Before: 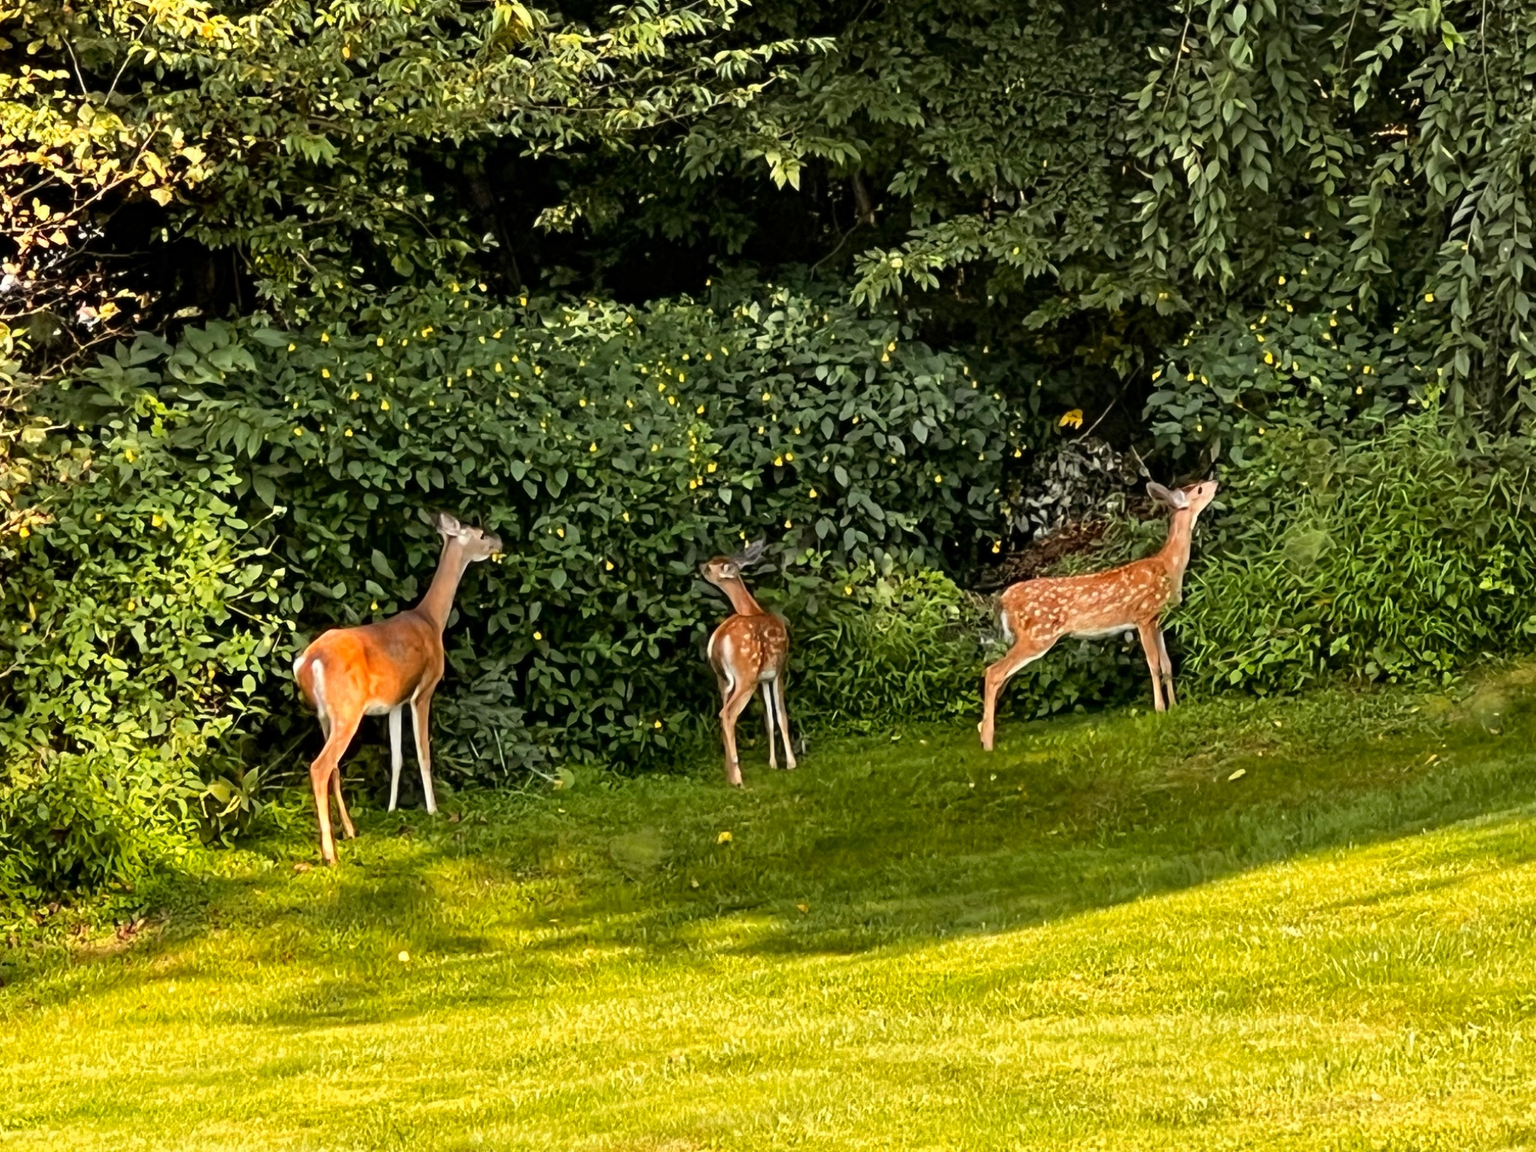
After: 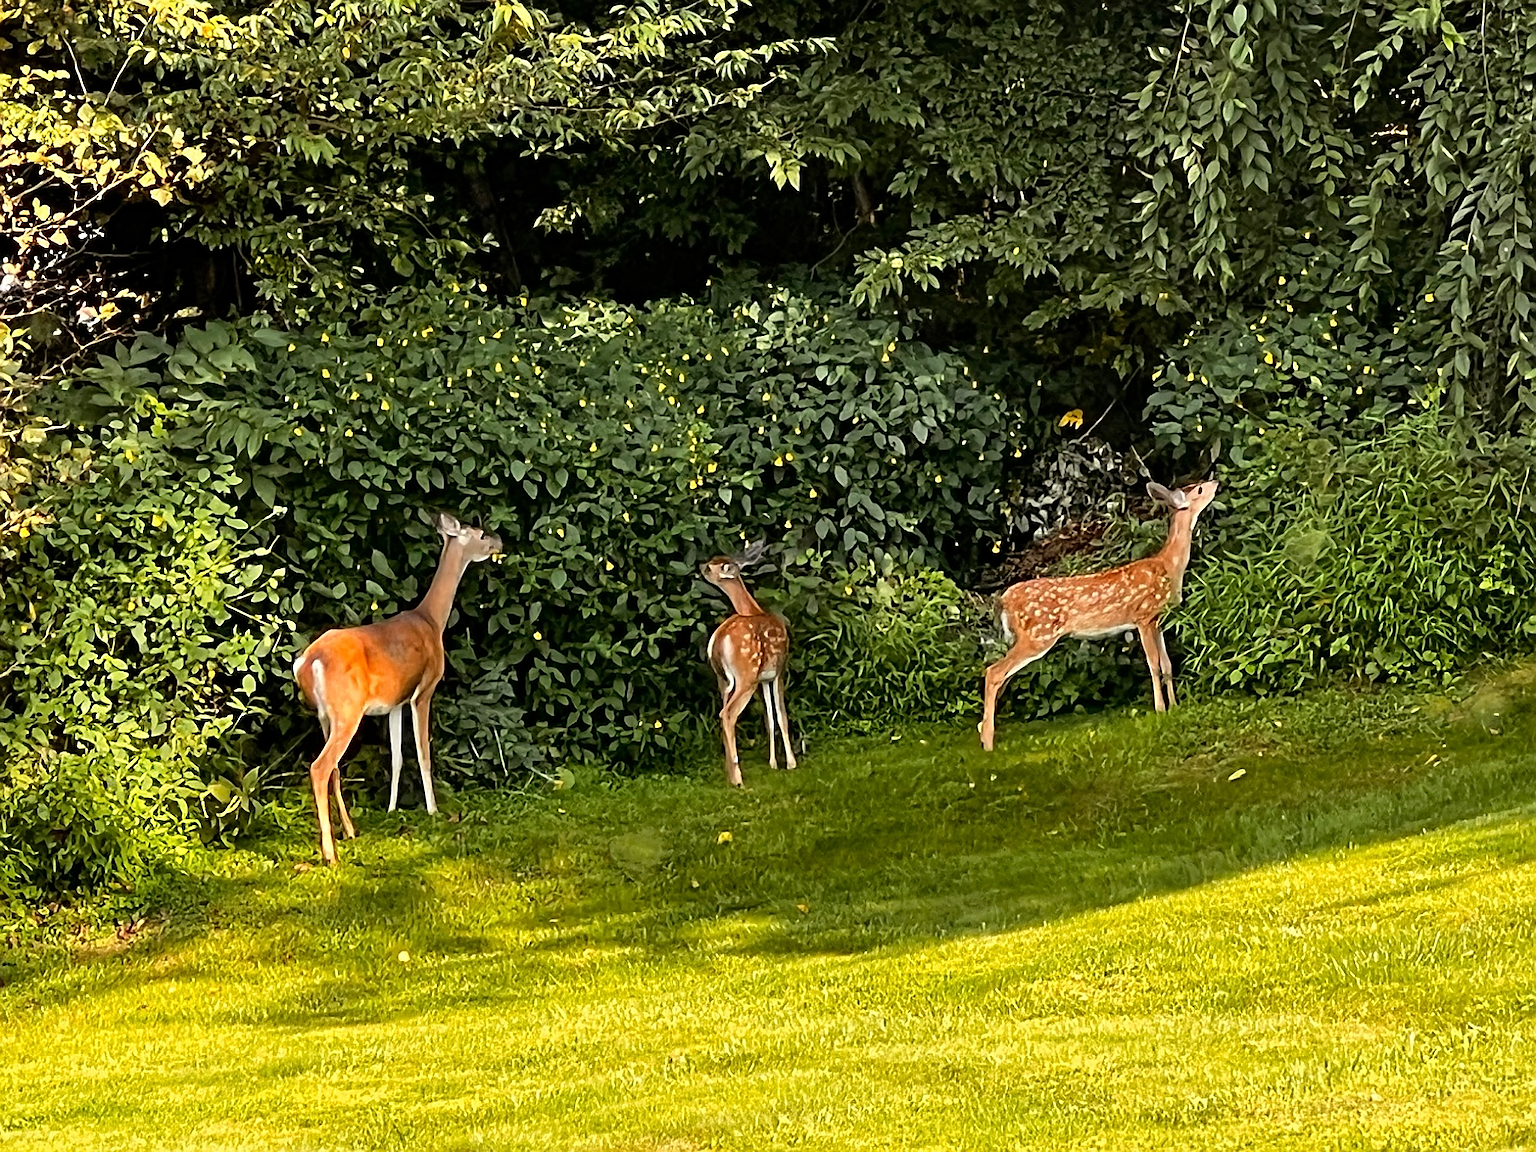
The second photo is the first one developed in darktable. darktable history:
sharpen: radius 1.357, amount 1.264, threshold 0.686
